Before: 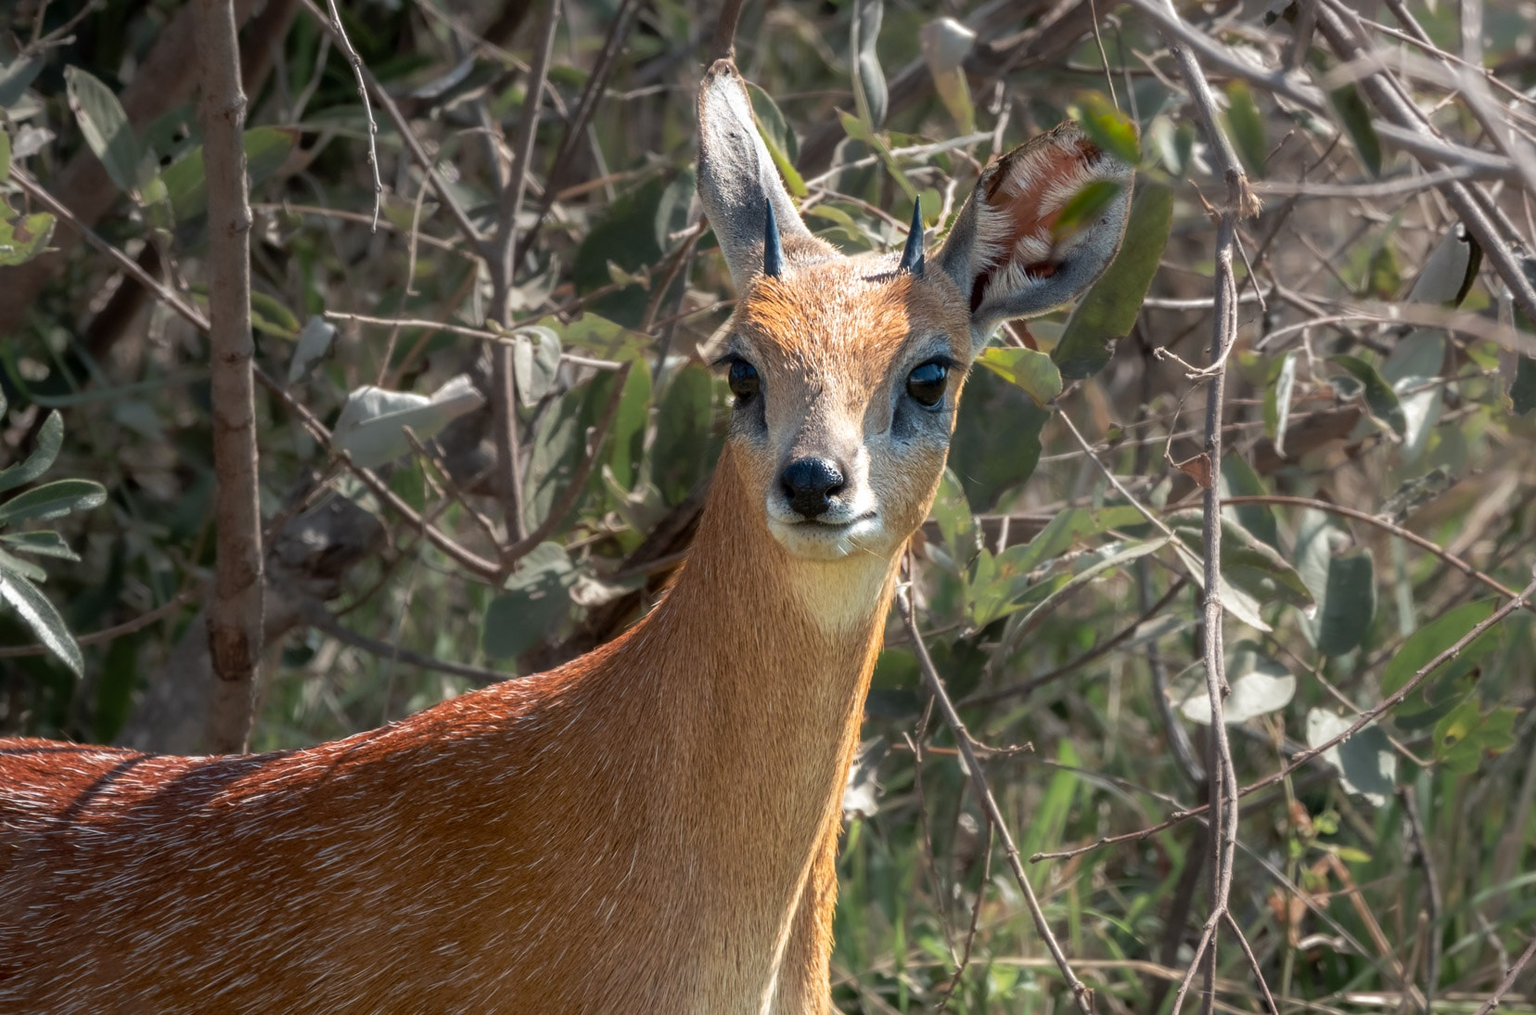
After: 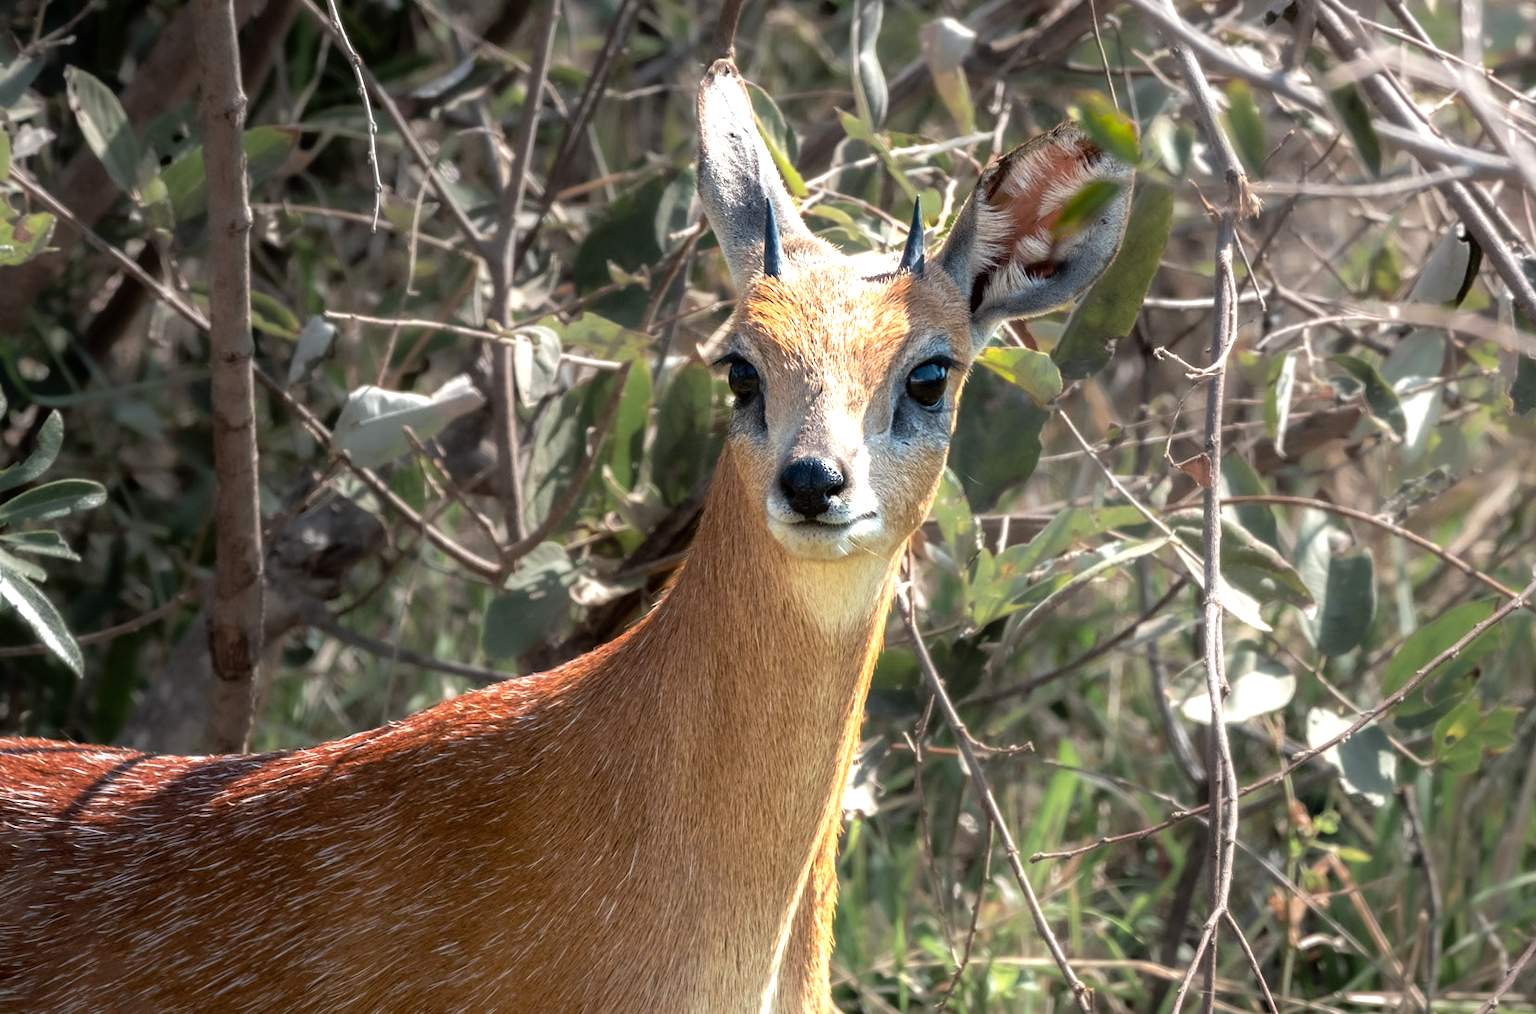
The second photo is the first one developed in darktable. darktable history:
tone equalizer: -8 EV -0.777 EV, -7 EV -0.722 EV, -6 EV -0.578 EV, -5 EV -0.417 EV, -3 EV 0.377 EV, -2 EV 0.6 EV, -1 EV 0.698 EV, +0 EV 0.773 EV
